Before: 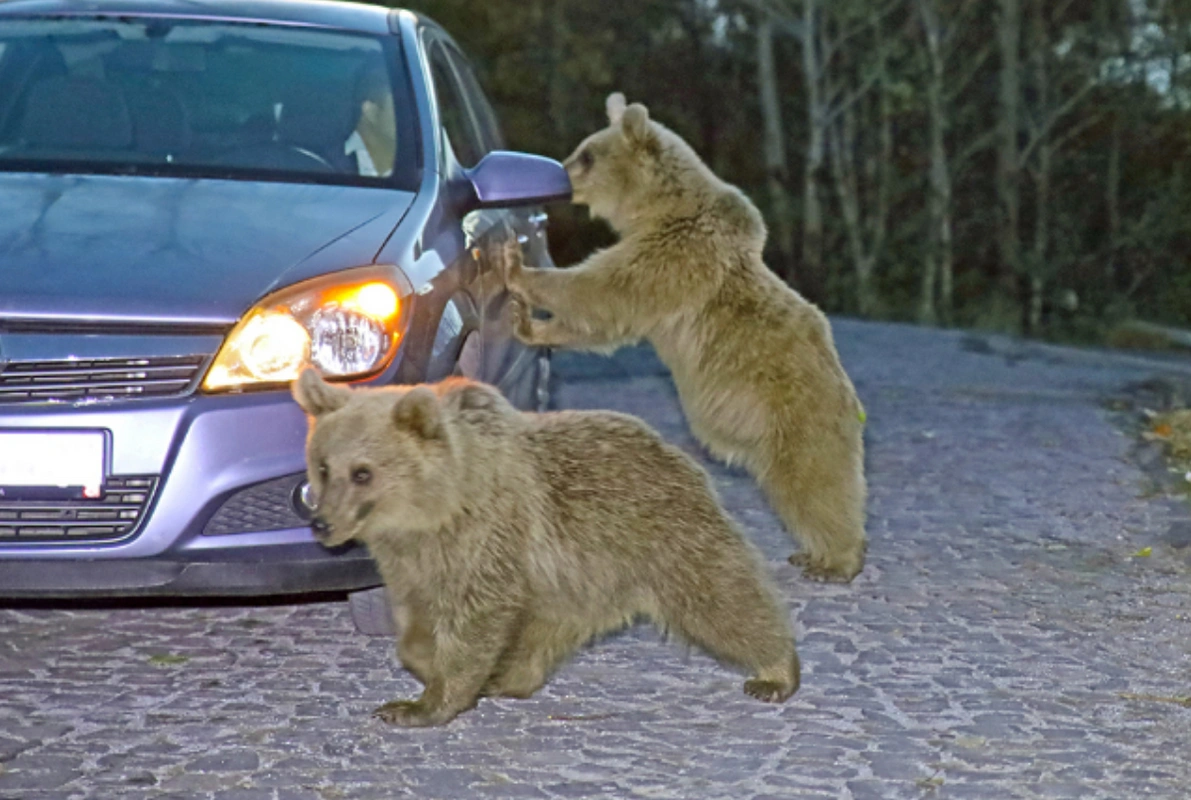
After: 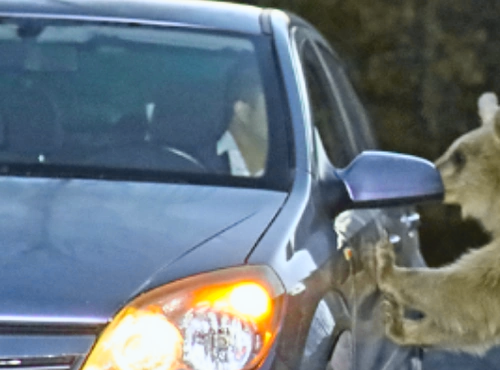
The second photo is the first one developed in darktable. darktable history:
tone curve: curves: ch0 [(0, 0.074) (0.129, 0.136) (0.285, 0.301) (0.689, 0.764) (0.854, 0.926) (0.987, 0.977)]; ch1 [(0, 0) (0.337, 0.249) (0.434, 0.437) (0.485, 0.491) (0.515, 0.495) (0.566, 0.57) (0.625, 0.625) (0.764, 0.806) (1, 1)]; ch2 [(0, 0) (0.314, 0.301) (0.401, 0.411) (0.505, 0.499) (0.54, 0.54) (0.608, 0.613) (0.706, 0.735) (1, 1)], color space Lab, independent channels, preserve colors none
crop and rotate: left 10.817%, top 0.062%, right 47.194%, bottom 53.626%
